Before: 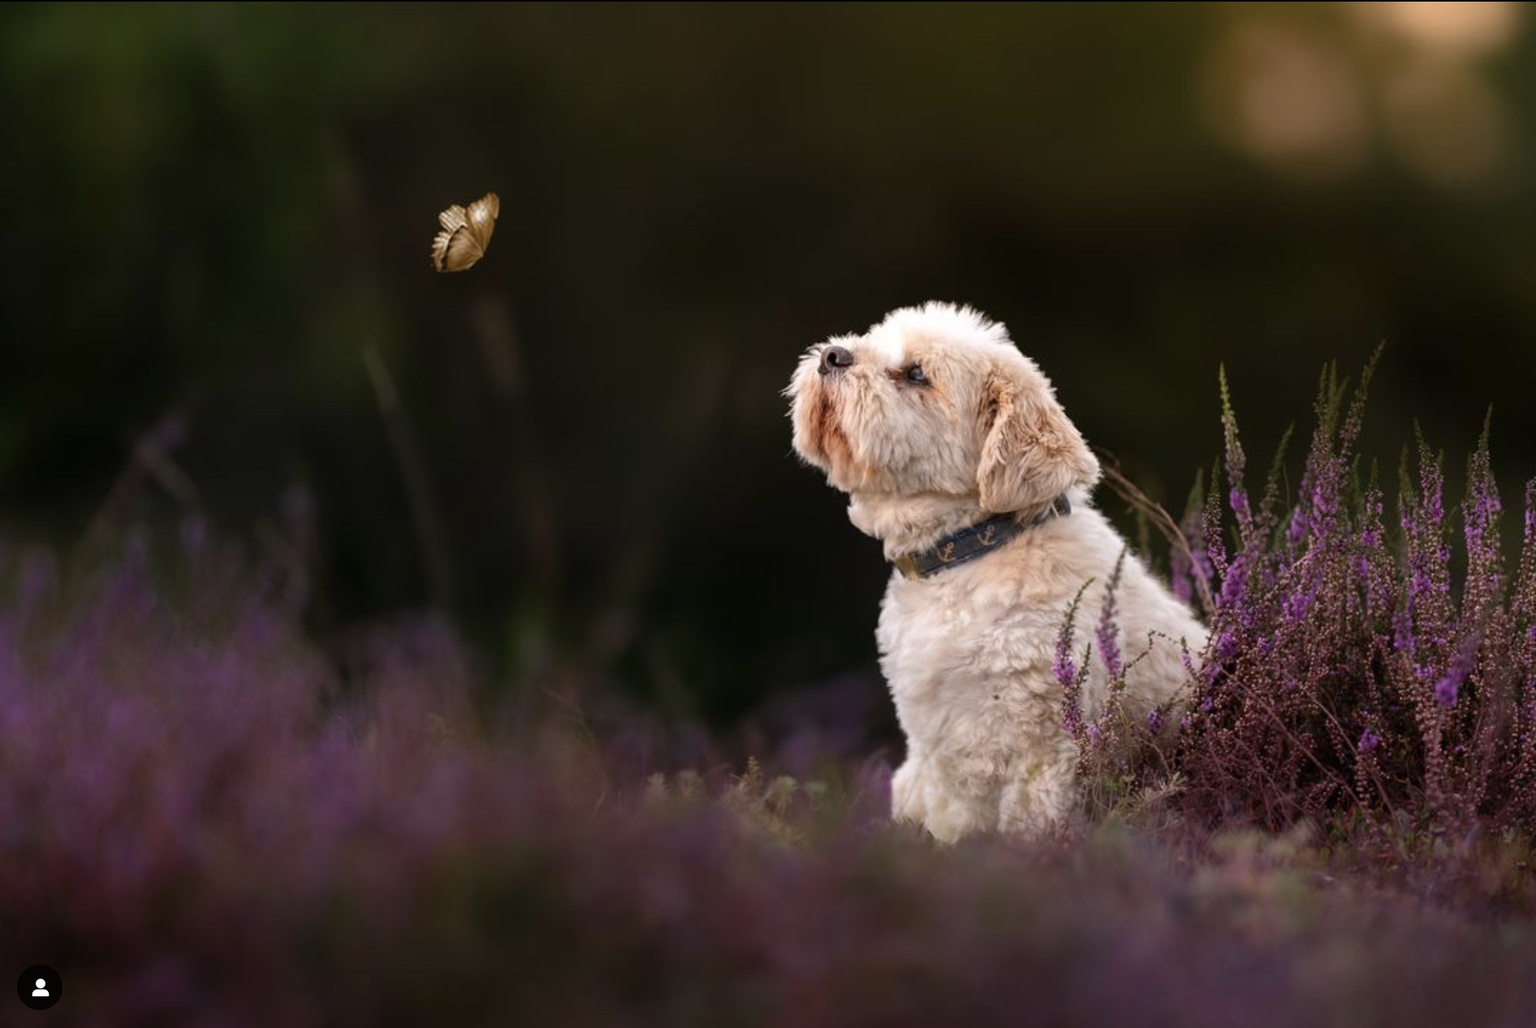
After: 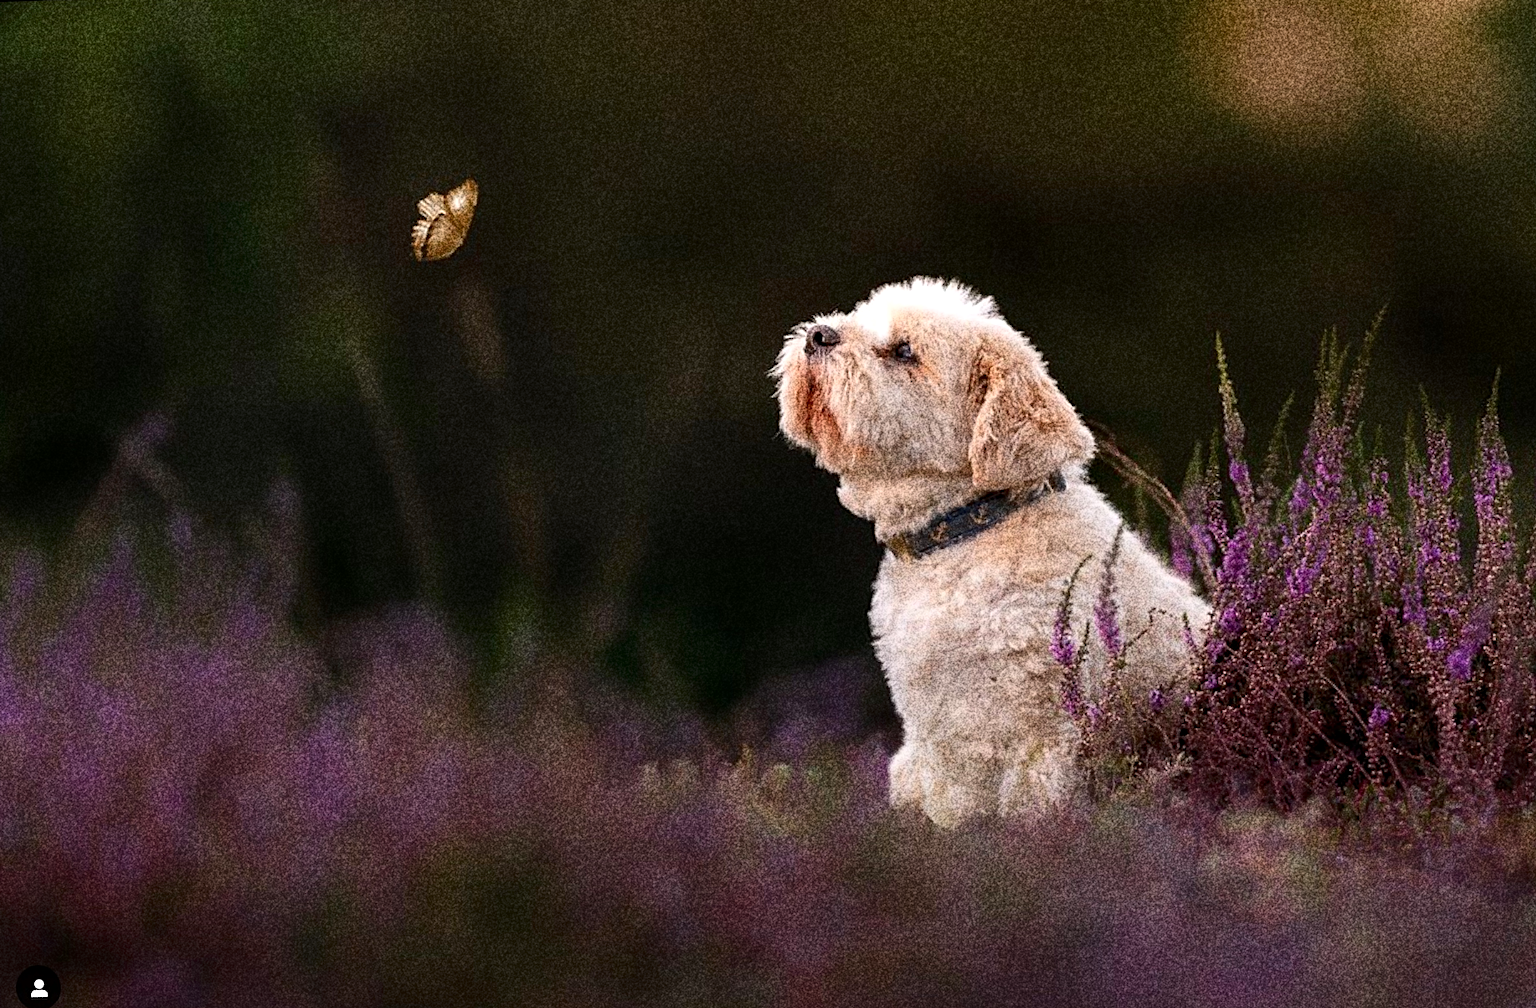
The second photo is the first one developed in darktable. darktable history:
rotate and perspective: rotation -1.32°, lens shift (horizontal) -0.031, crop left 0.015, crop right 0.985, crop top 0.047, crop bottom 0.982
grain: coarseness 30.02 ISO, strength 100%
contrast equalizer: octaves 7, y [[0.528 ×6], [0.514 ×6], [0.362 ×6], [0 ×6], [0 ×6]]
white balance: emerald 1
sharpen: on, module defaults
